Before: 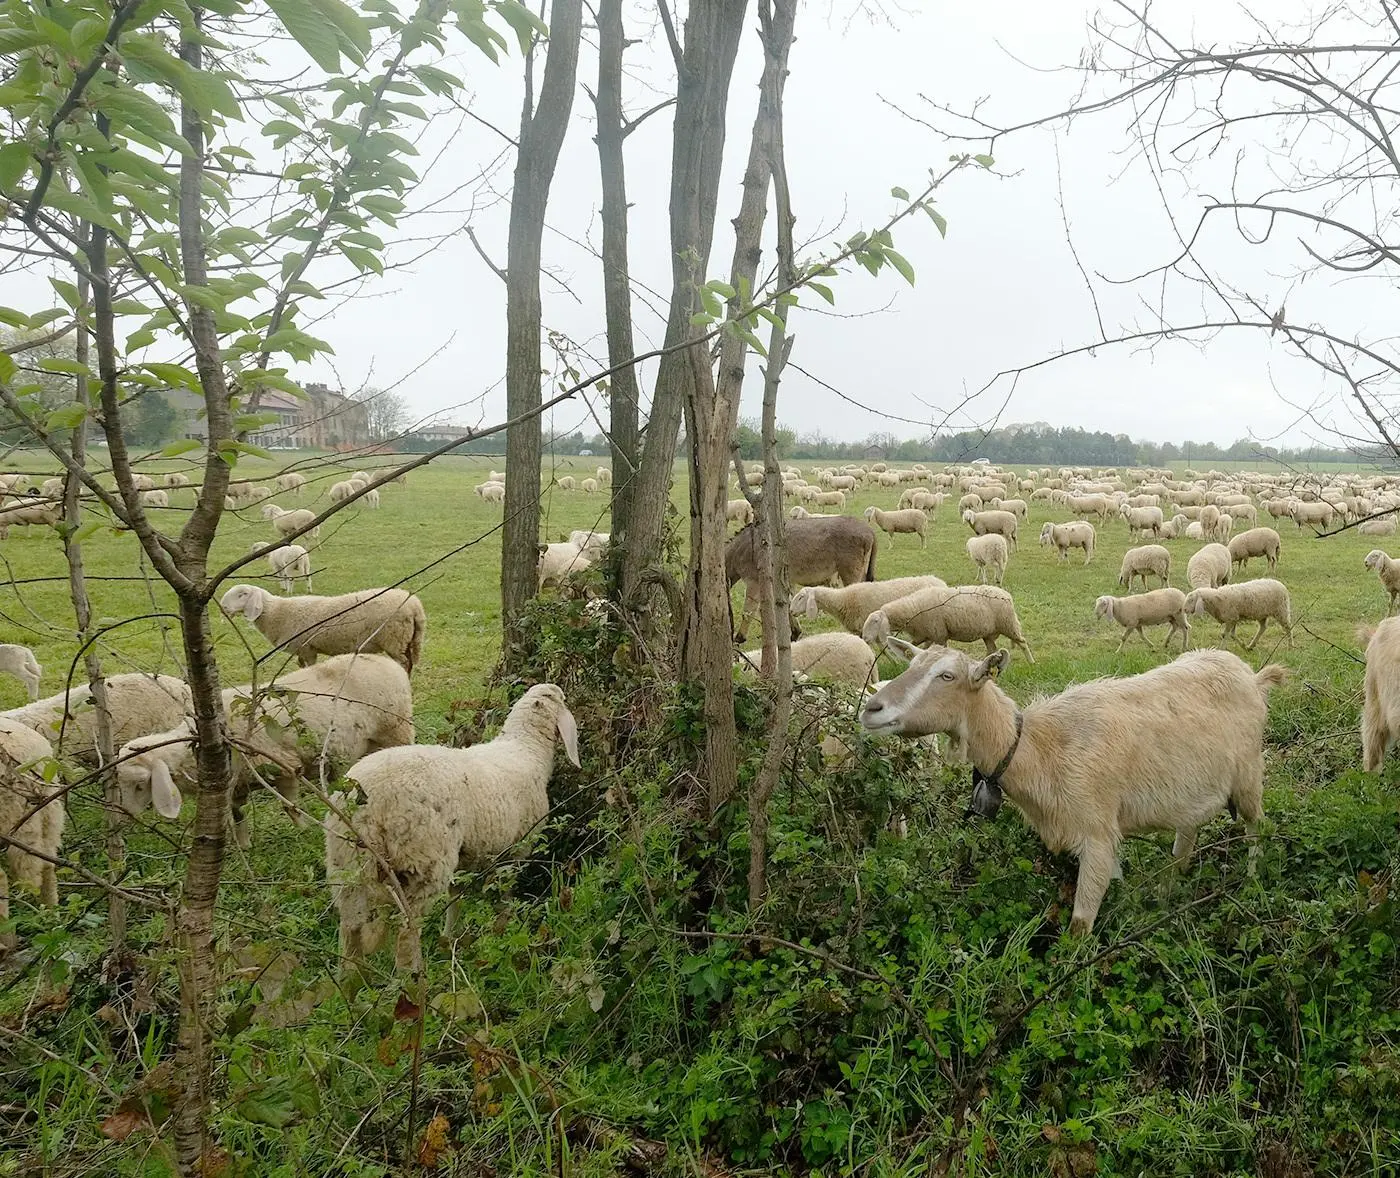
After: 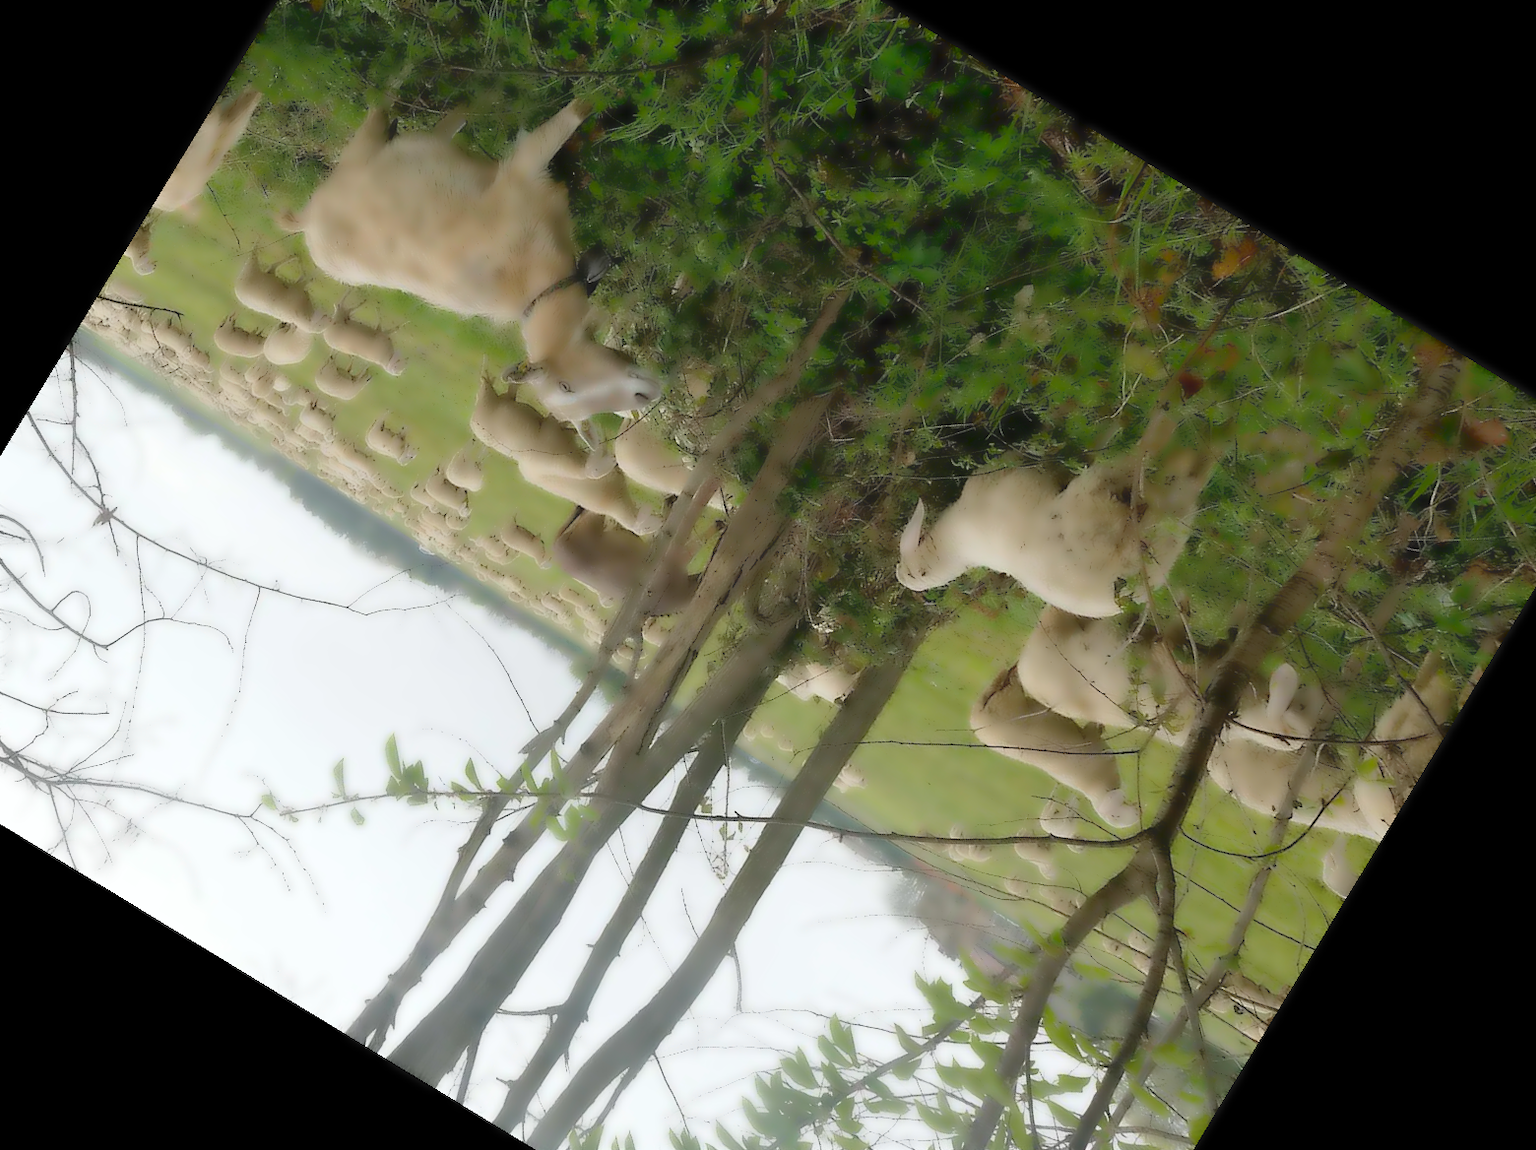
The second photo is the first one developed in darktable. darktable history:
crop and rotate: angle 148.68°, left 9.111%, top 15.603%, right 4.588%, bottom 17.041%
lowpass: radius 4, soften with bilateral filter, unbound 0
